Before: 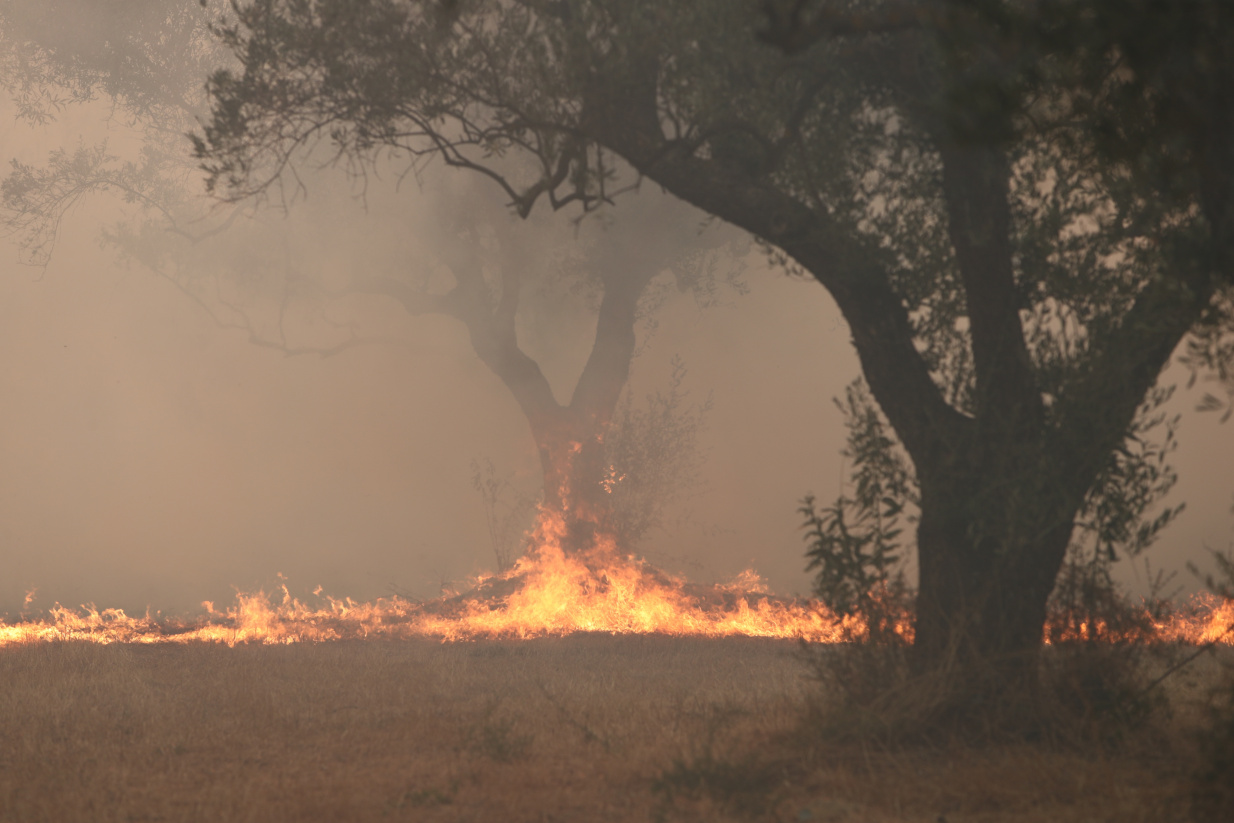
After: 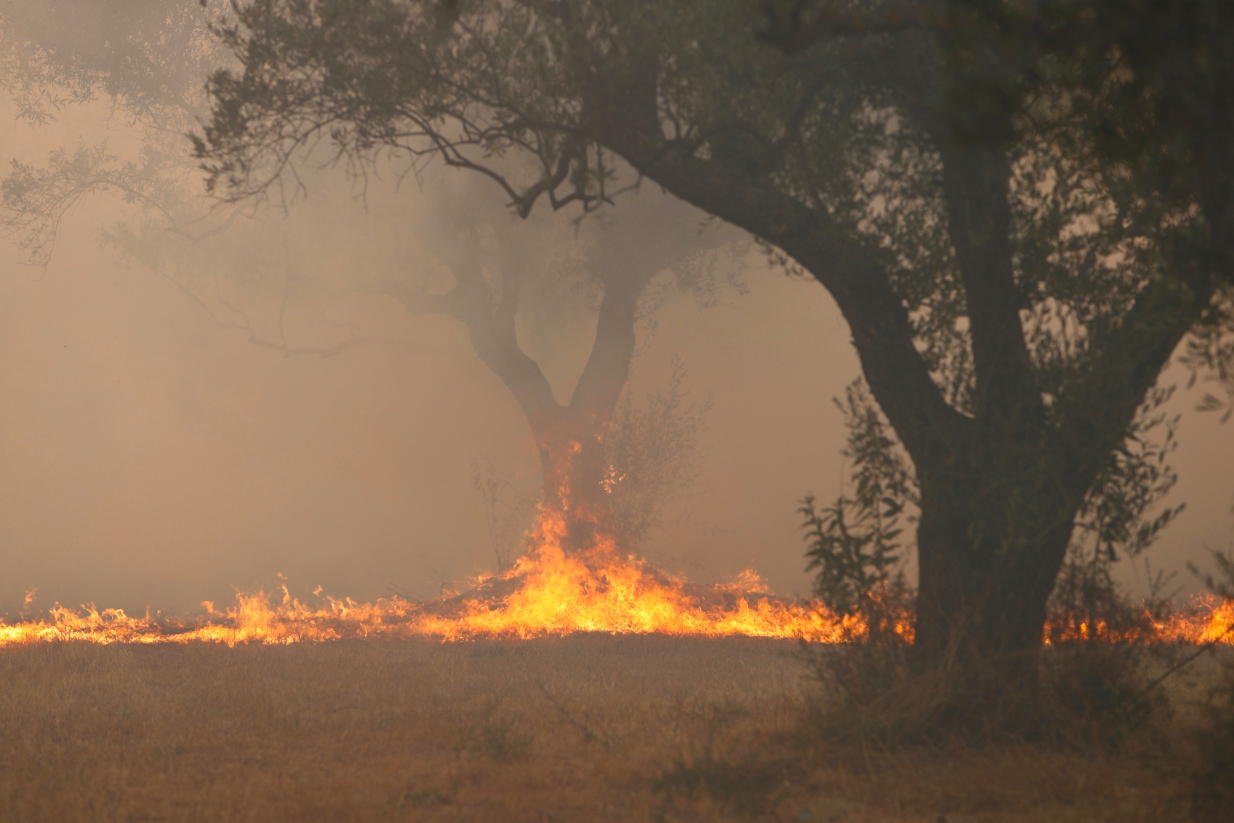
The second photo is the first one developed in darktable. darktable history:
color balance rgb: perceptual saturation grading › global saturation 30.163%
